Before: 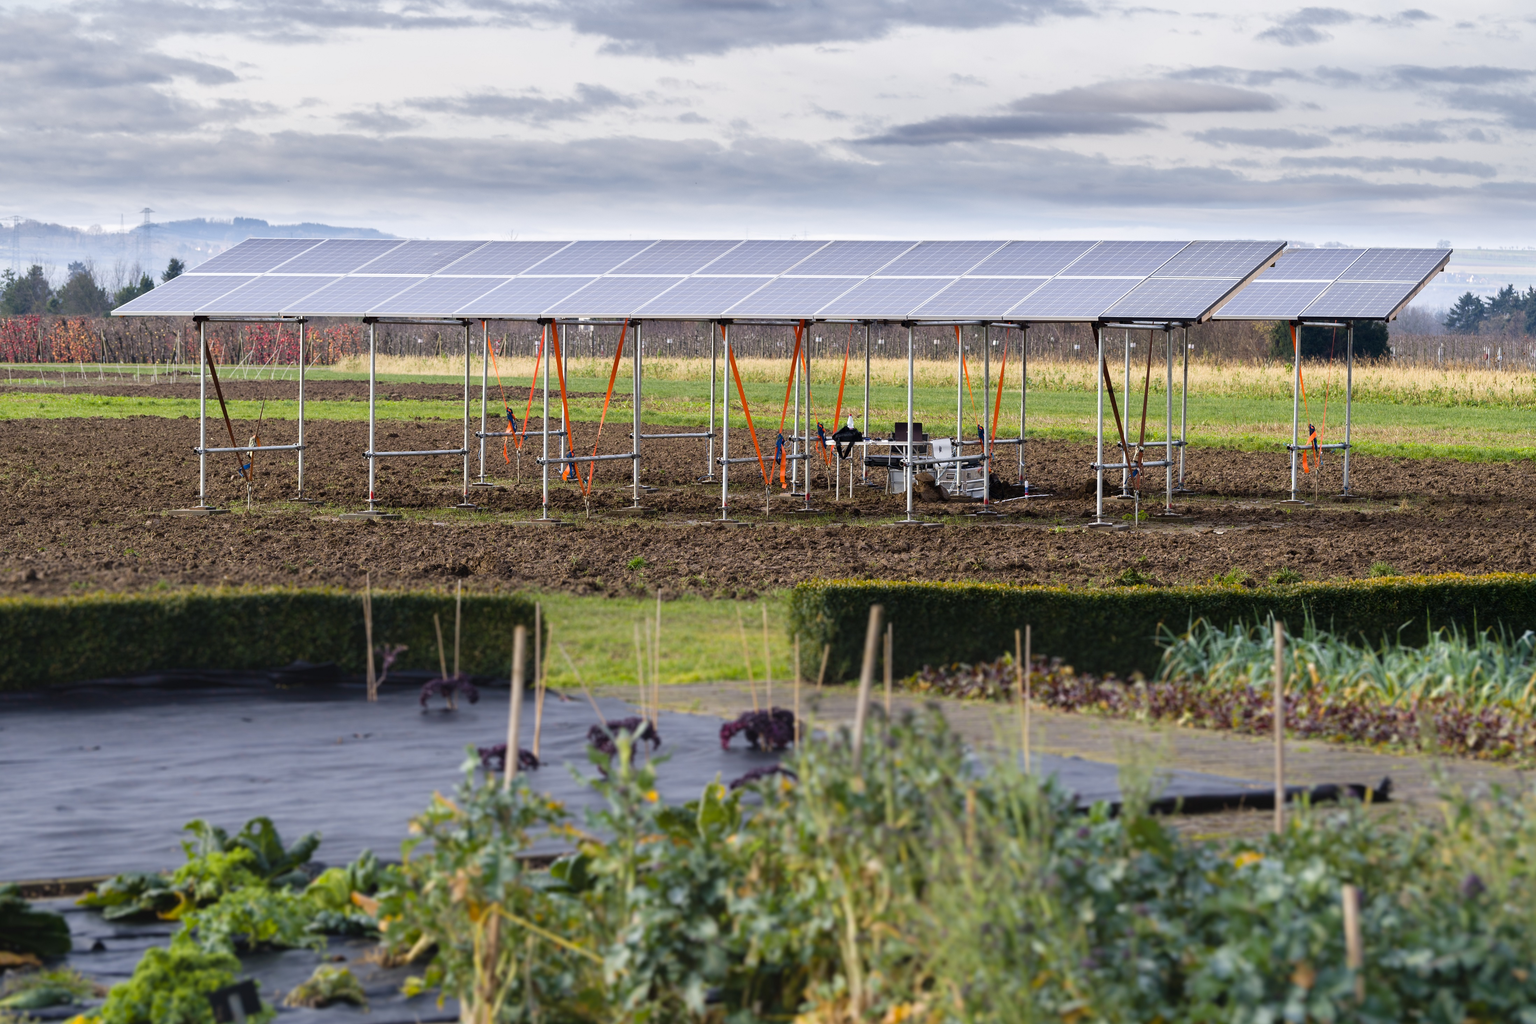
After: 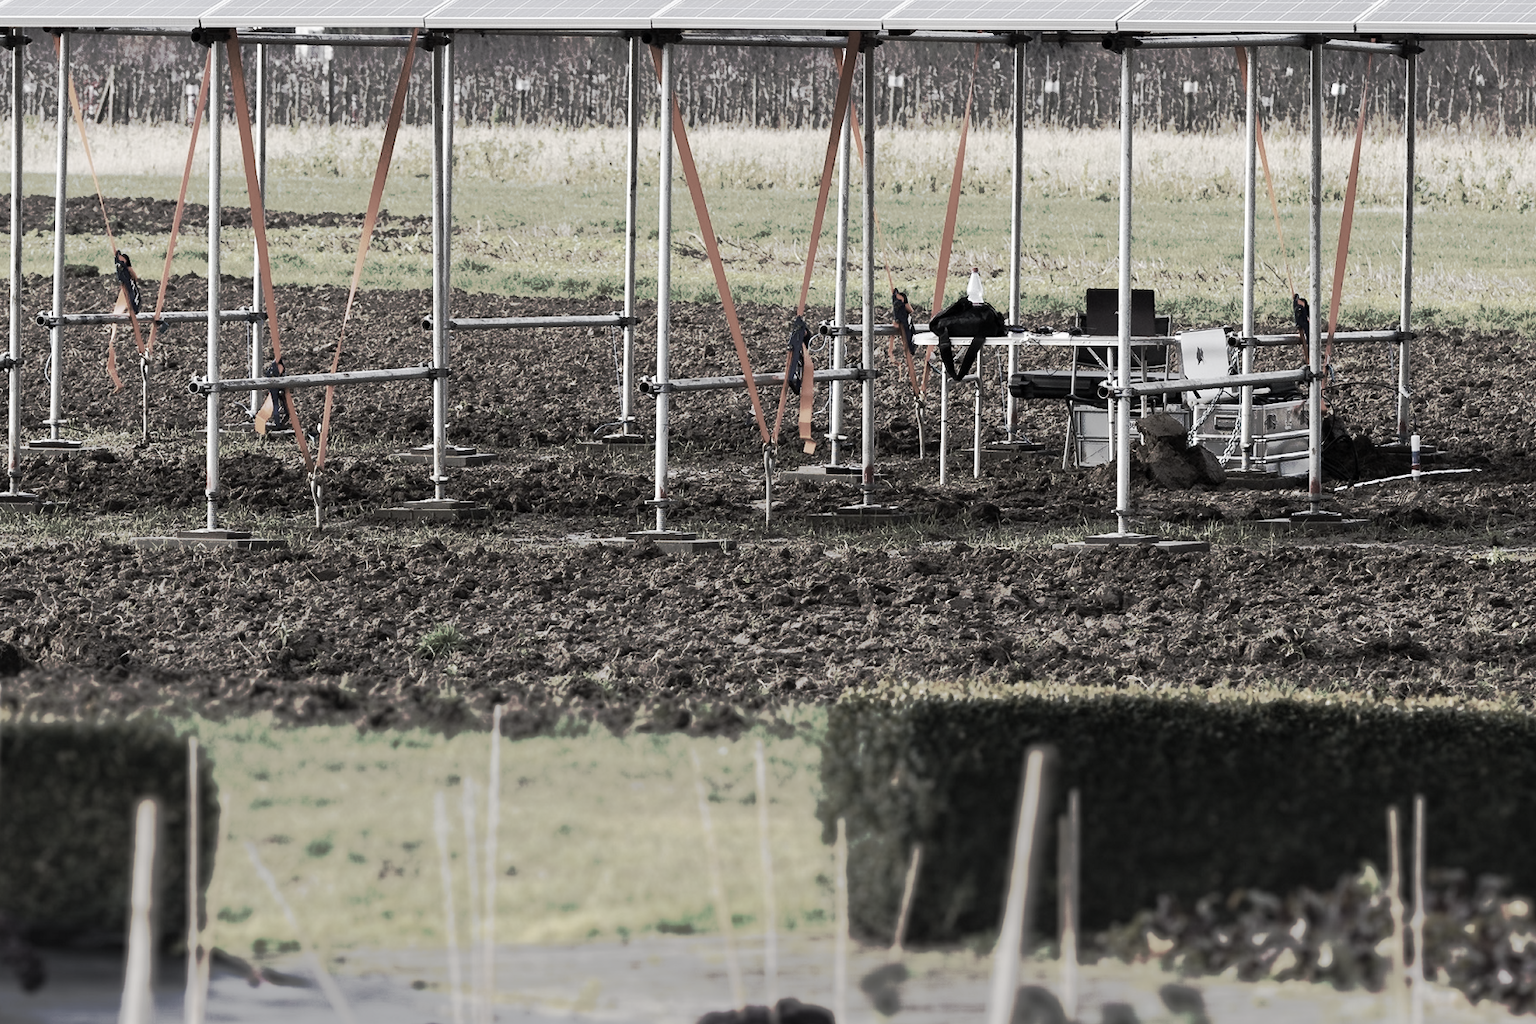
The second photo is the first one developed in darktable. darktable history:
tone curve: curves: ch0 [(0, 0) (0.003, 0.003) (0.011, 0.01) (0.025, 0.023) (0.044, 0.042) (0.069, 0.065) (0.1, 0.094) (0.136, 0.127) (0.177, 0.166) (0.224, 0.211) (0.277, 0.26) (0.335, 0.315) (0.399, 0.375) (0.468, 0.44) (0.543, 0.658) (0.623, 0.718) (0.709, 0.782) (0.801, 0.851) (0.898, 0.923) (1, 1)], preserve colors none
crop: left 30%, top 30%, right 30%, bottom 30%
color correction: saturation 0.2
